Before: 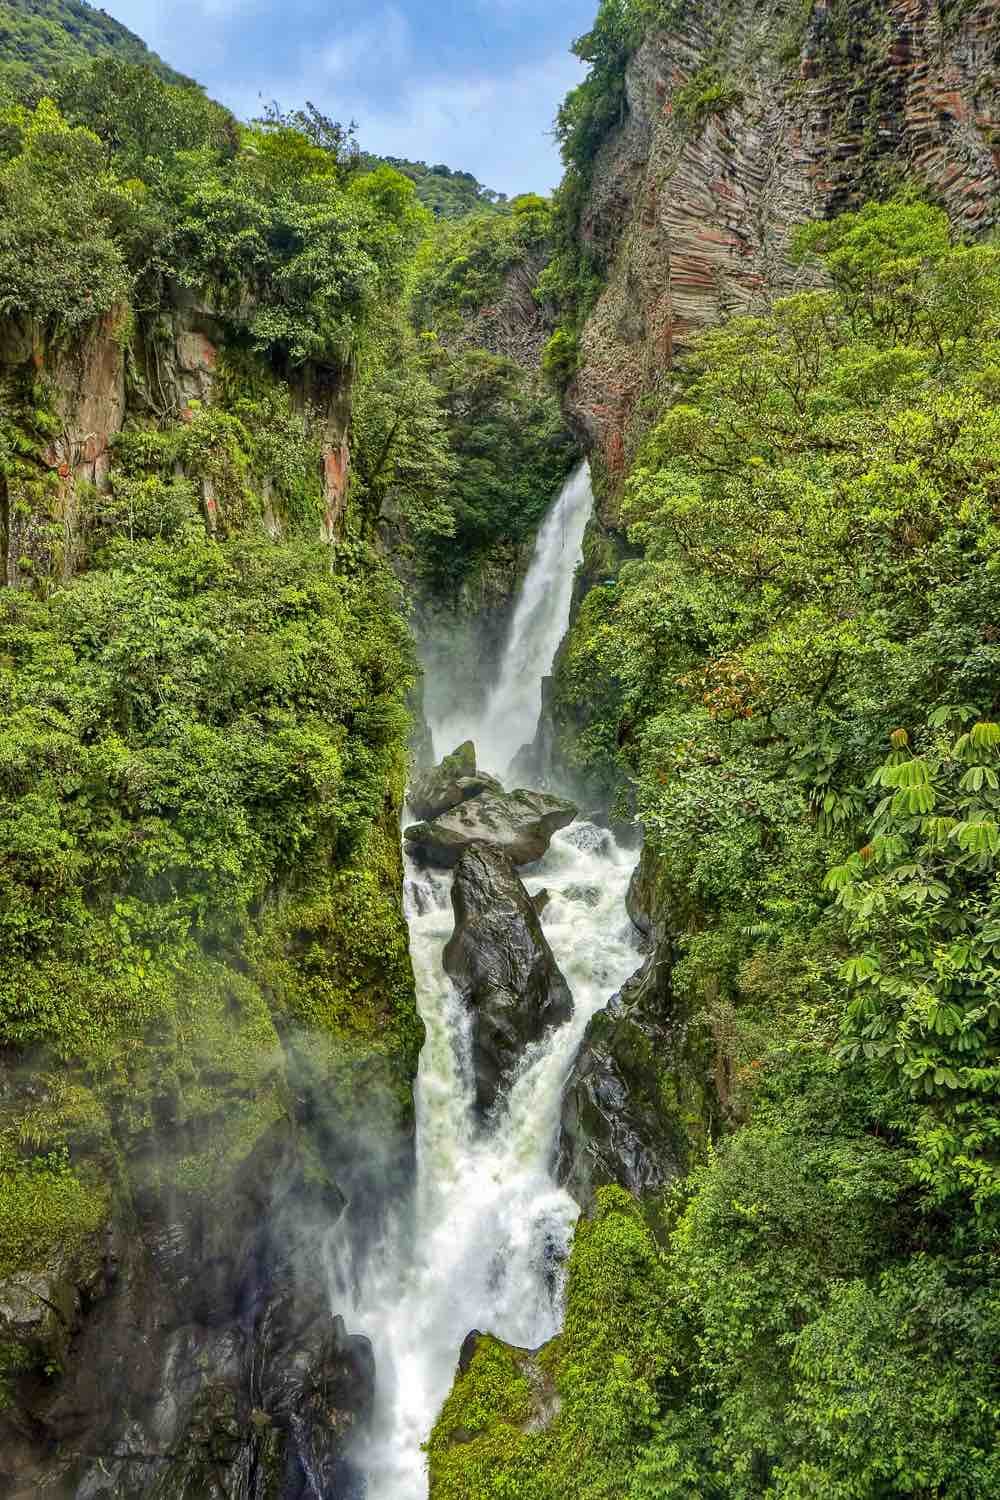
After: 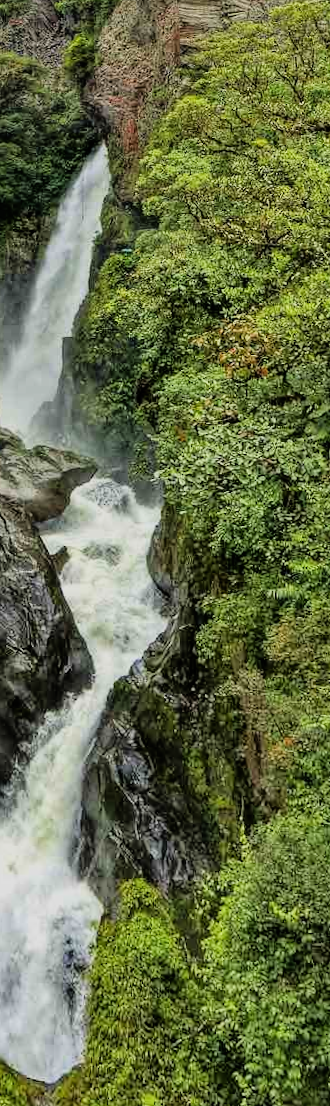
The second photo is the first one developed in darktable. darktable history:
crop: left 45.721%, top 13.393%, right 14.118%, bottom 10.01%
rotate and perspective: rotation 0.72°, lens shift (vertical) -0.352, lens shift (horizontal) -0.051, crop left 0.152, crop right 0.859, crop top 0.019, crop bottom 0.964
filmic rgb: black relative exposure -7.75 EV, white relative exposure 4.4 EV, threshold 3 EV, hardness 3.76, latitude 50%, contrast 1.1, color science v5 (2021), contrast in shadows safe, contrast in highlights safe, enable highlight reconstruction true
